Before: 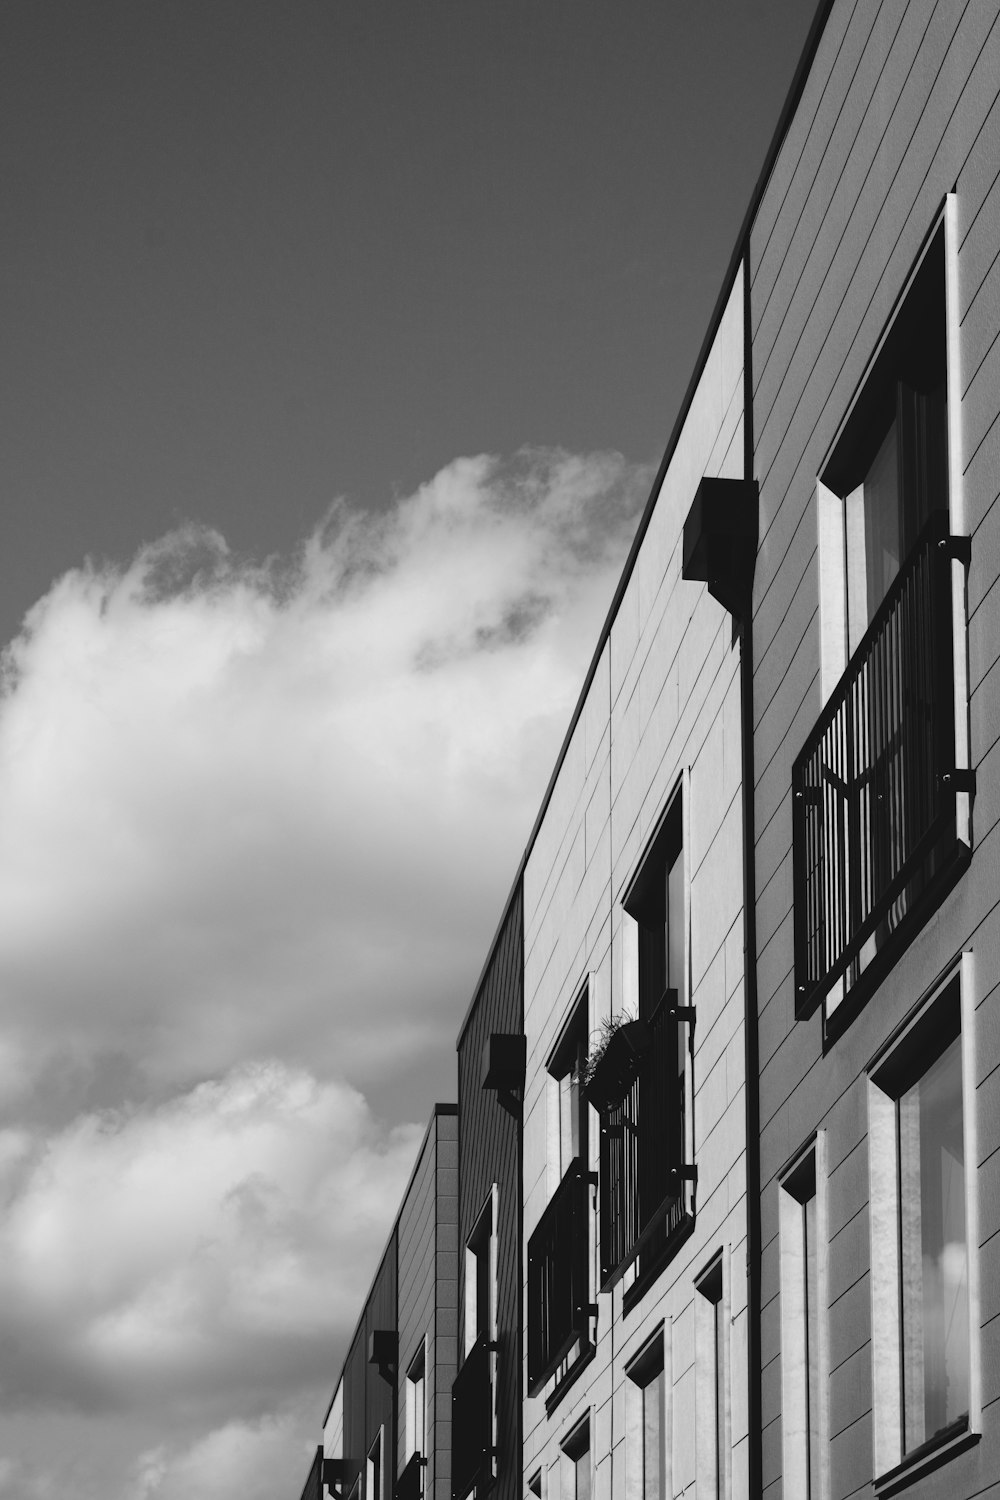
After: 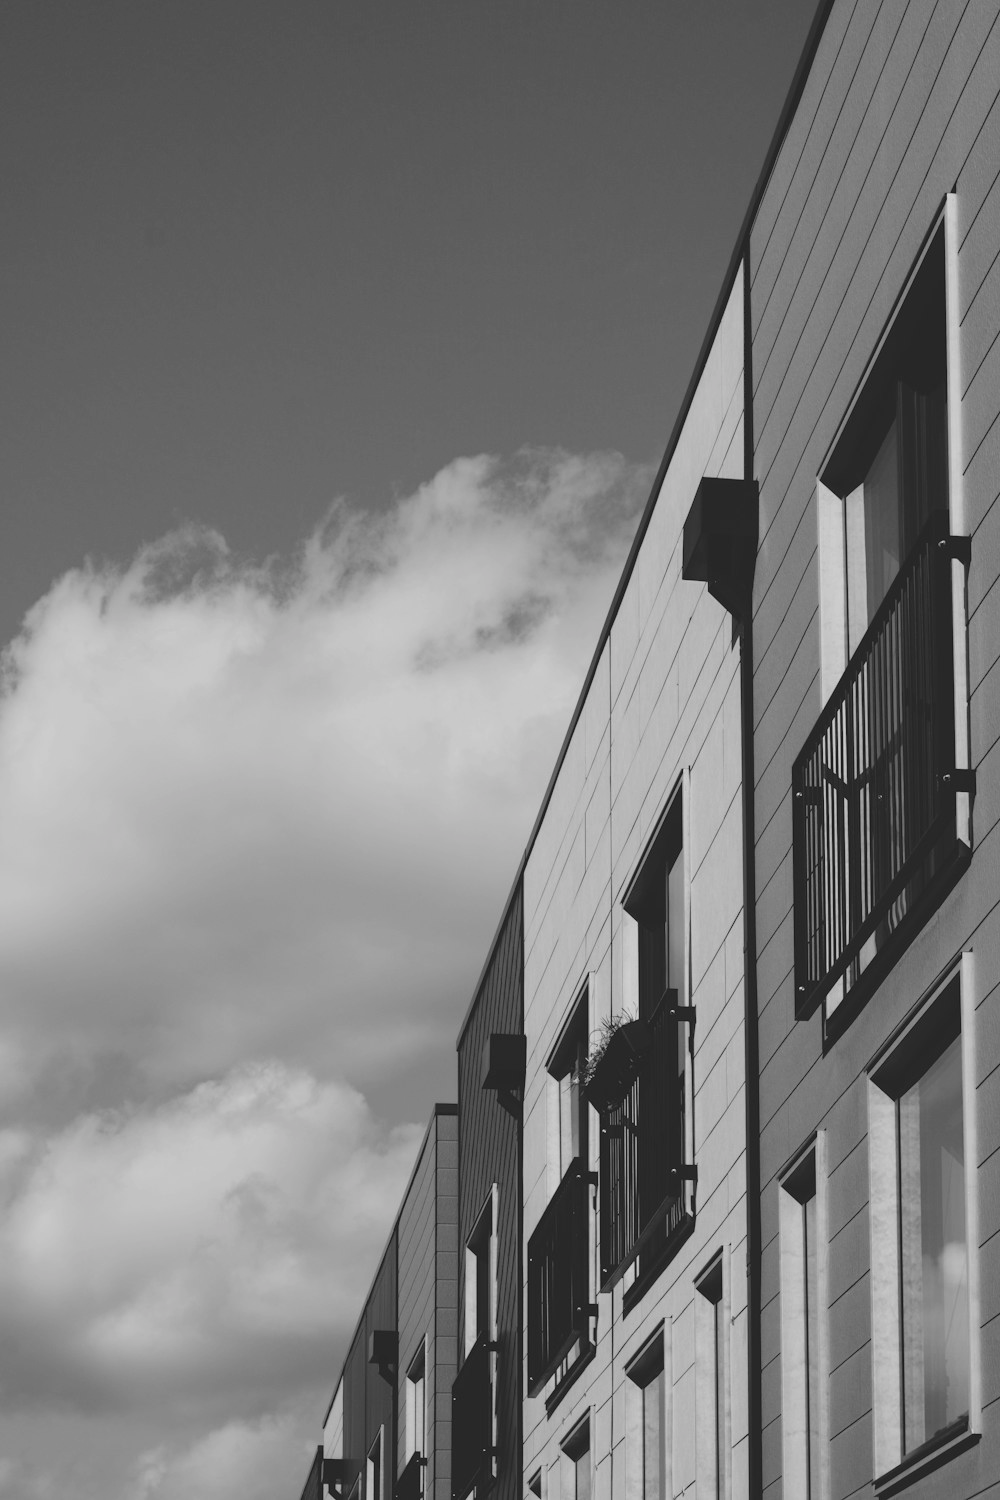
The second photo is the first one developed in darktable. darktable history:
contrast brightness saturation: contrast -0.207, saturation 0.185
